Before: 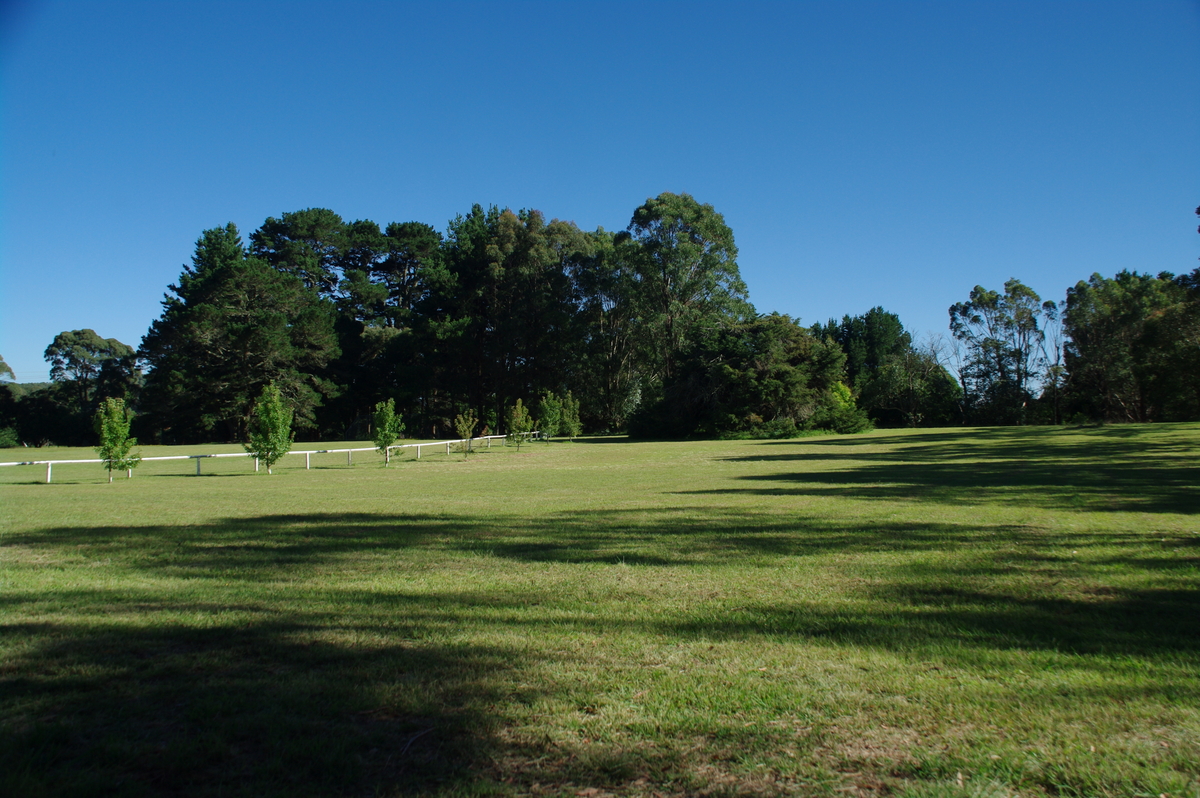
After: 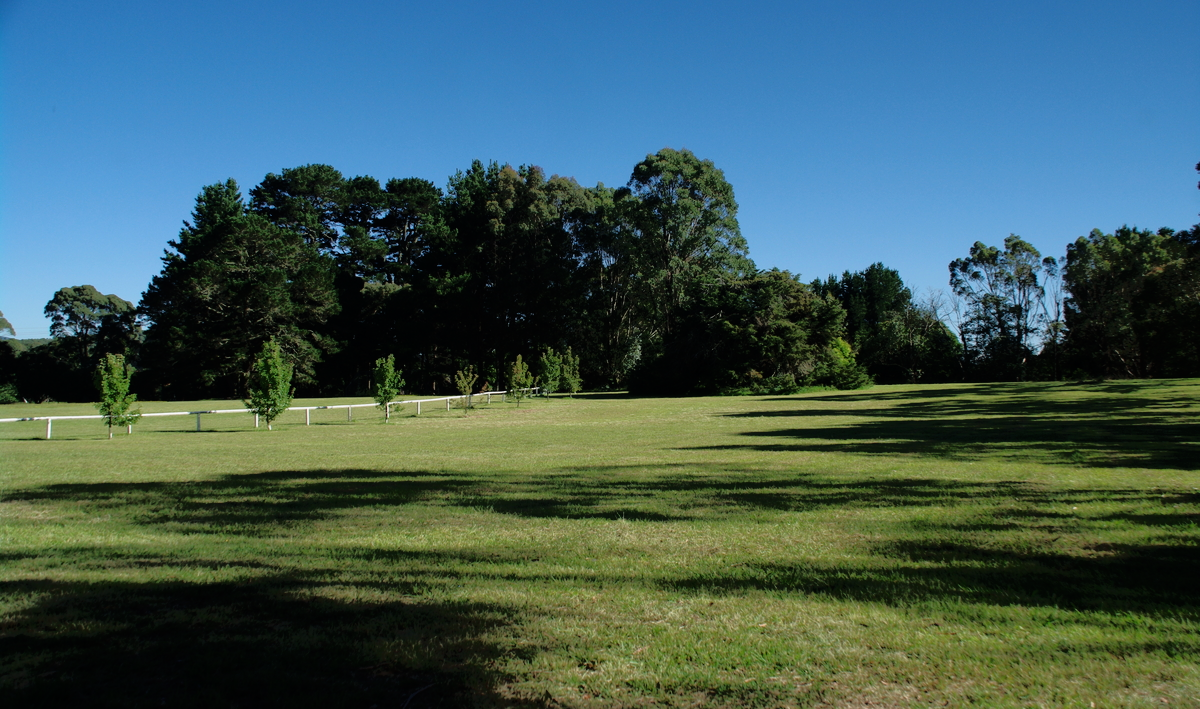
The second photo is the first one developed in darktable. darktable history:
crop and rotate: top 5.532%, bottom 5.564%
tone equalizer: -8 EV -1.86 EV, -7 EV -1.13 EV, -6 EV -1.59 EV, edges refinement/feathering 500, mask exposure compensation -1.57 EV, preserve details no
